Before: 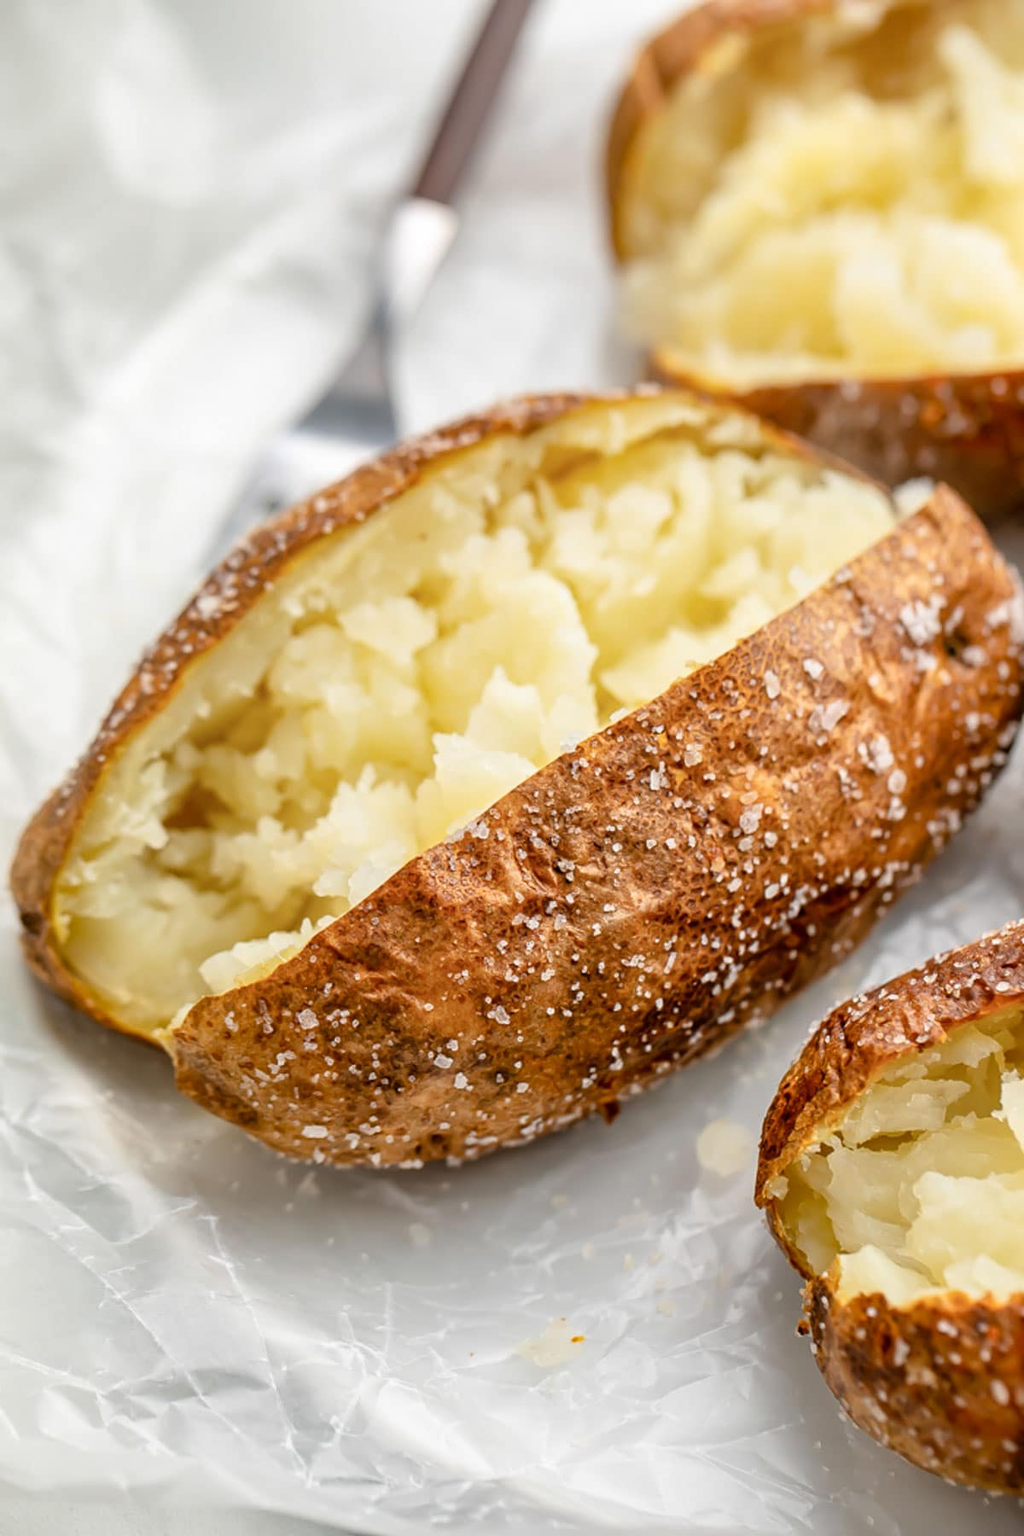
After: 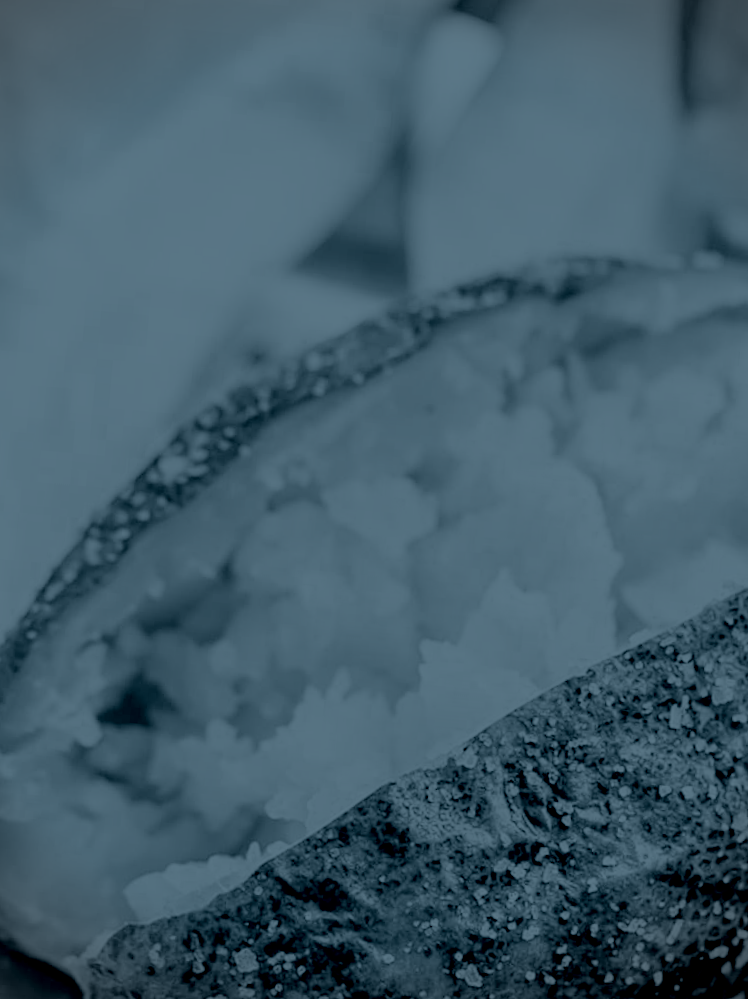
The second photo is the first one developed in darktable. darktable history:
contrast brightness saturation: contrast 0.1, brightness 0.02, saturation 0.02
local contrast: highlights 100%, shadows 100%, detail 120%, midtone range 0.2
color zones: curves: ch0 [(0.25, 0.5) (0.347, 0.092) (0.75, 0.5)]; ch1 [(0.25, 0.5) (0.33, 0.51) (0.75, 0.5)]
exposure: black level correction 0.005, exposure 0.014 EV, compensate highlight preservation false
filmic rgb: black relative exposure -2.85 EV, white relative exposure 4.56 EV, hardness 1.77, contrast 1.25, preserve chrominance no, color science v5 (2021)
colorize: hue 194.4°, saturation 29%, source mix 61.75%, lightness 3.98%, version 1
crop and rotate: angle -4.99°, left 2.122%, top 6.945%, right 27.566%, bottom 30.519%
vignetting: fall-off start 91.19%
